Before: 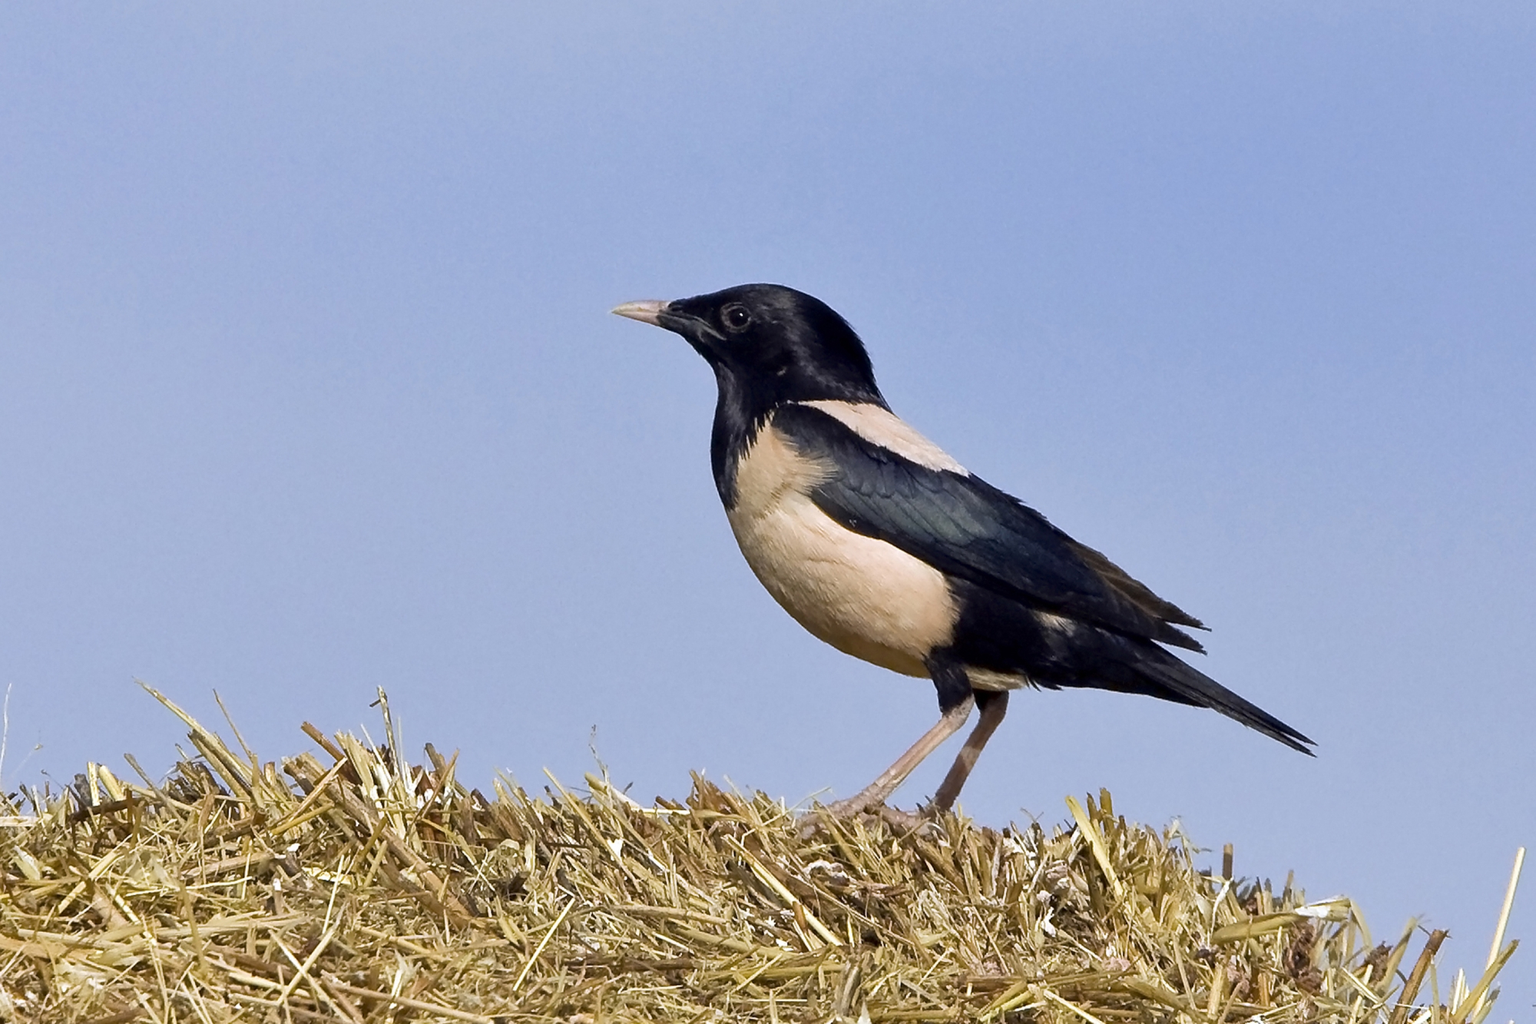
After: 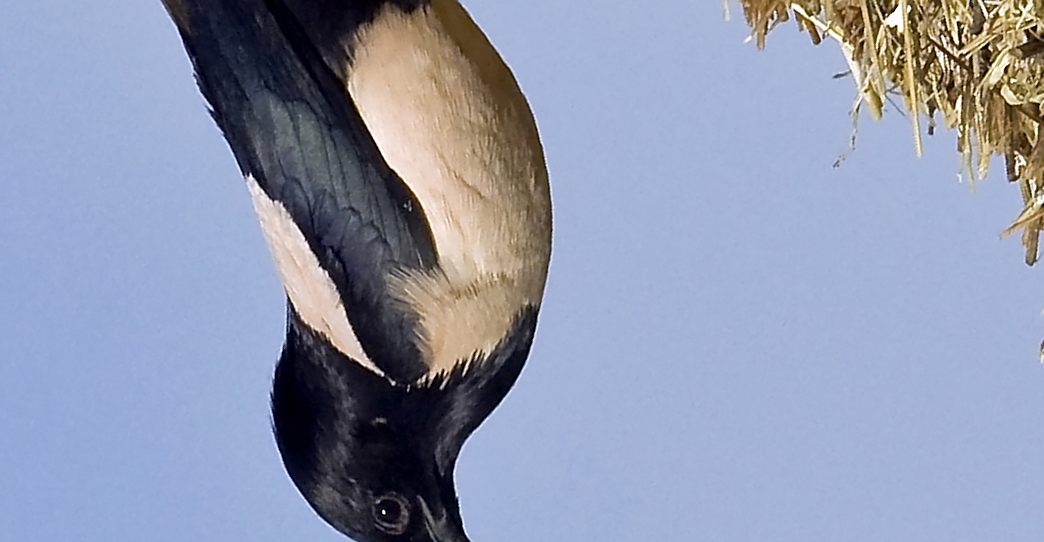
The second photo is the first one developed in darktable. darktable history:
sharpen: on, module defaults
crop and rotate: angle 147.13°, left 9.221%, top 15.664%, right 4.399%, bottom 17%
